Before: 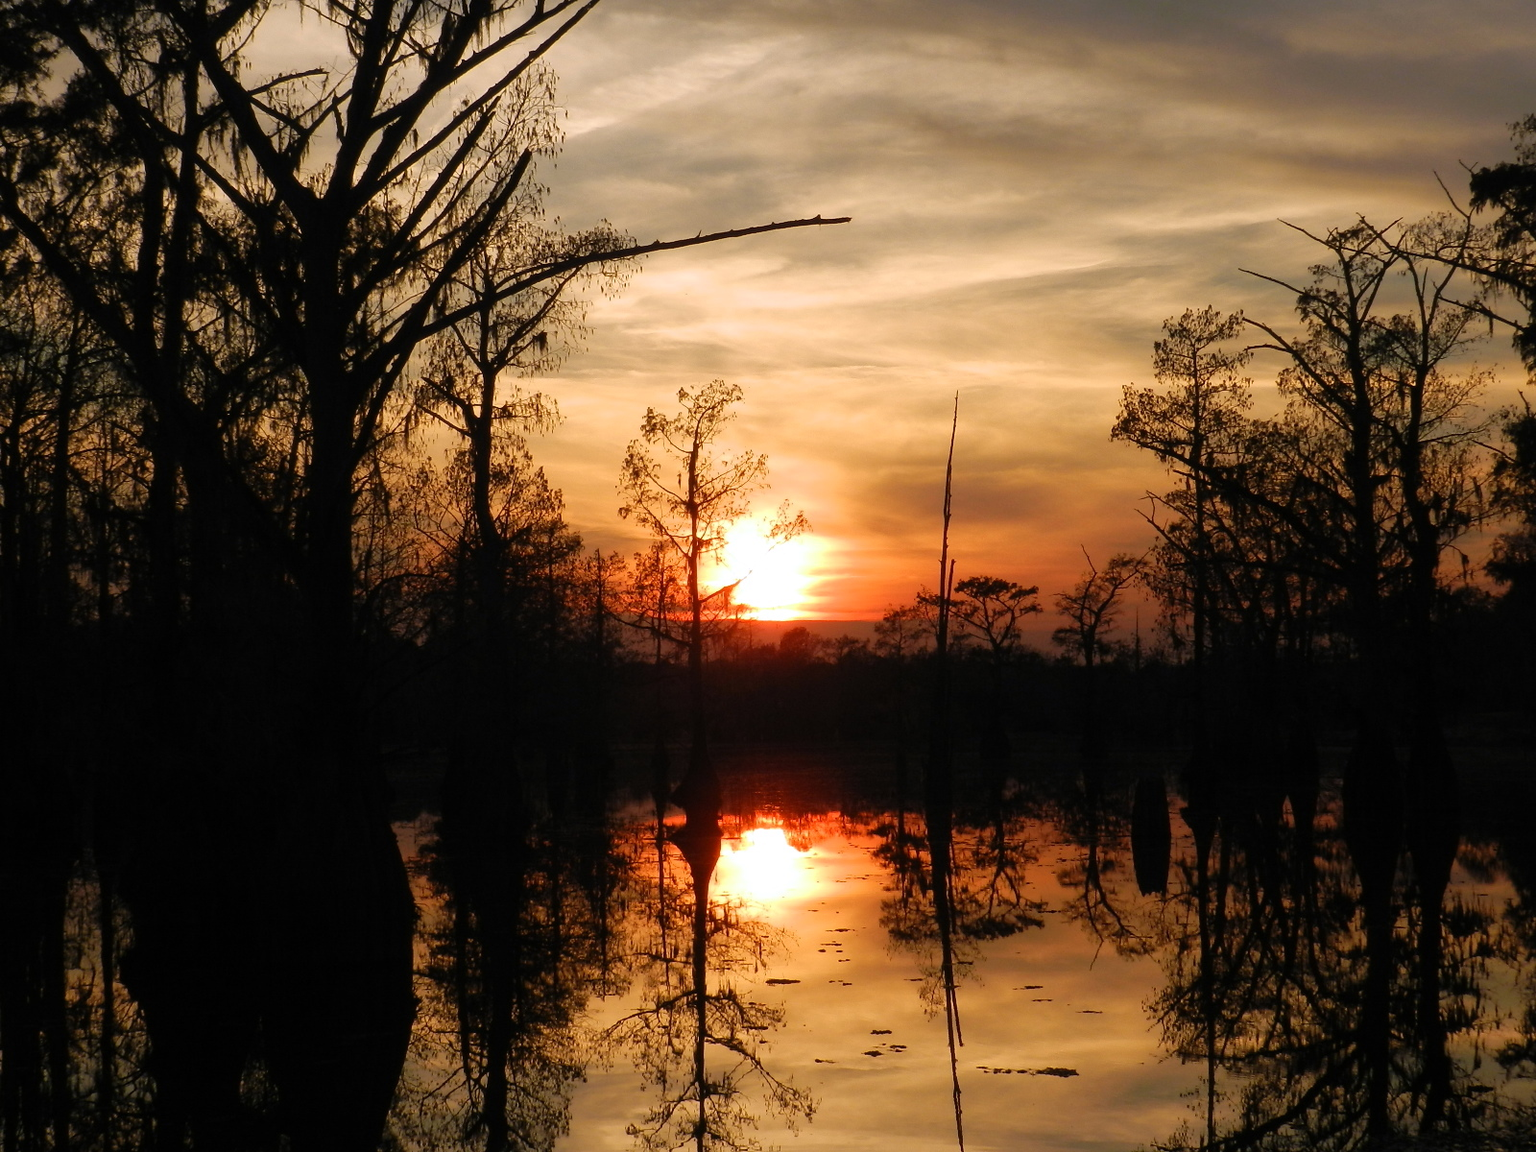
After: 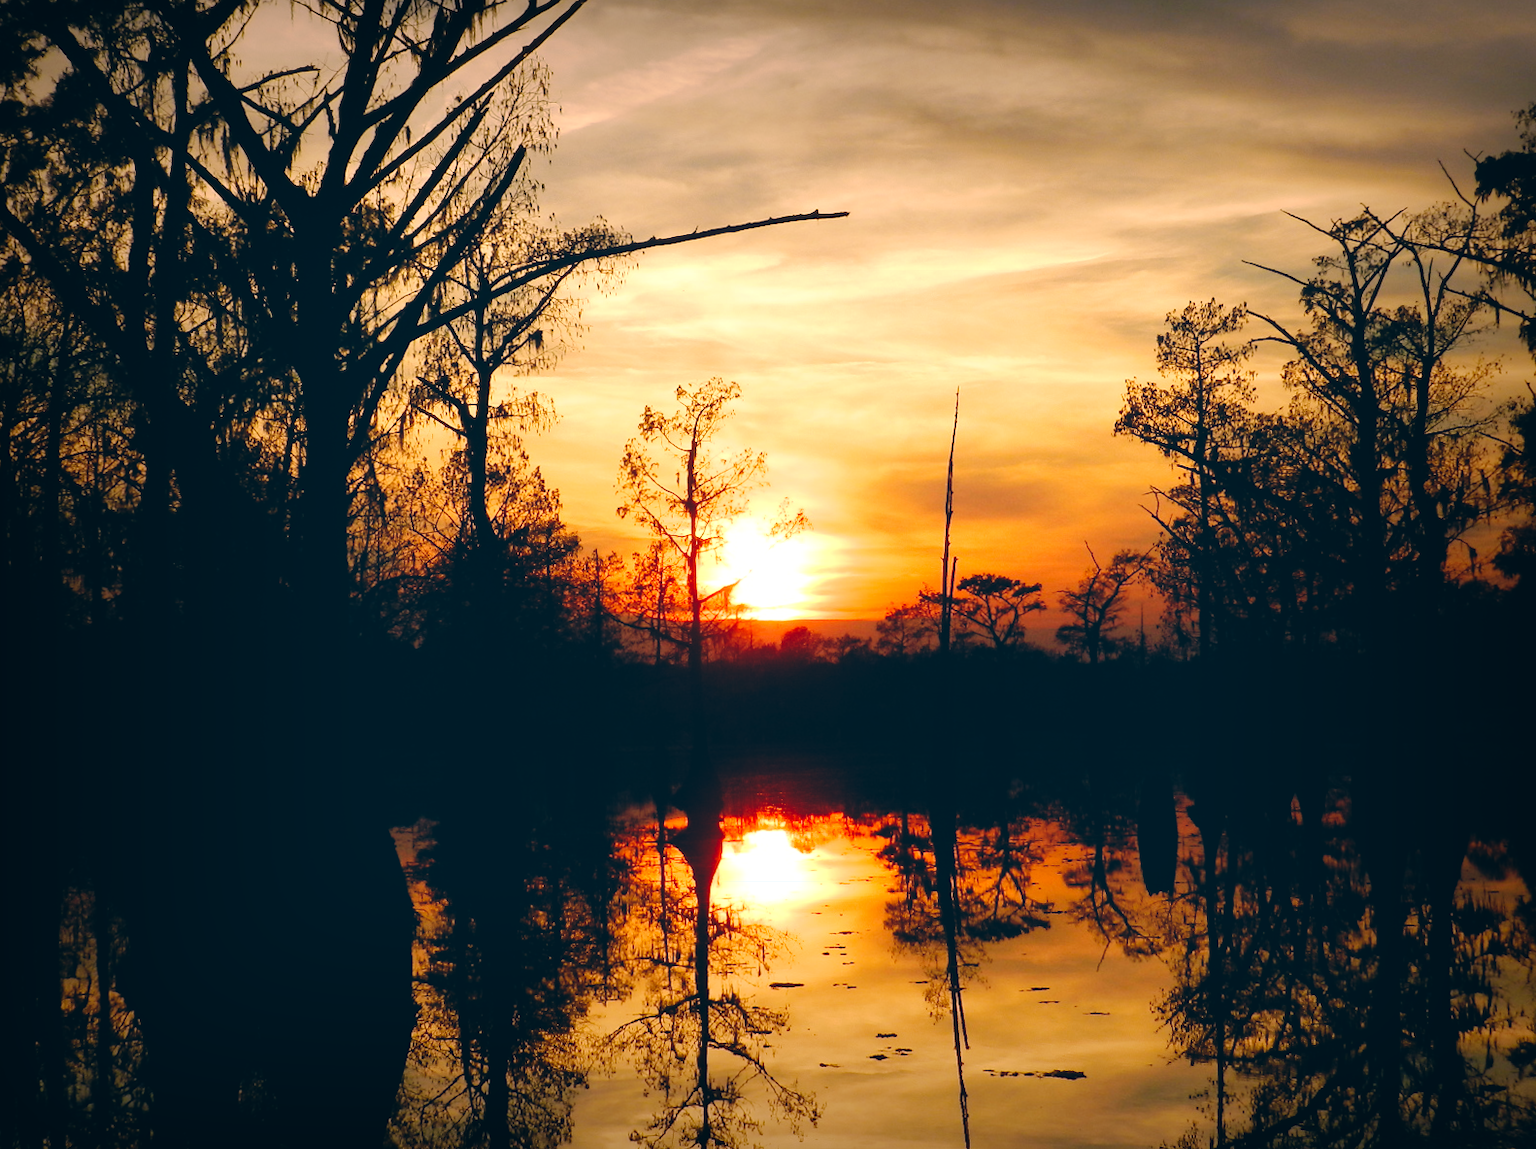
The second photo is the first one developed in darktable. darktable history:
tone curve: curves: ch0 [(0, 0) (0.003, 0.077) (0.011, 0.078) (0.025, 0.078) (0.044, 0.08) (0.069, 0.088) (0.1, 0.102) (0.136, 0.12) (0.177, 0.148) (0.224, 0.191) (0.277, 0.261) (0.335, 0.335) (0.399, 0.419) (0.468, 0.522) (0.543, 0.611) (0.623, 0.702) (0.709, 0.779) (0.801, 0.855) (0.898, 0.918) (1, 1)], preserve colors none
exposure: black level correction -0.002, exposure 0.54 EV, compensate highlight preservation false
rotate and perspective: rotation -0.45°, automatic cropping original format, crop left 0.008, crop right 0.992, crop top 0.012, crop bottom 0.988
vignetting: fall-off start 53.2%, brightness -0.594, saturation 0, automatic ratio true, width/height ratio 1.313, shape 0.22, unbound false
color correction: highlights a* 10.32, highlights b* 14.66, shadows a* -9.59, shadows b* -15.02
